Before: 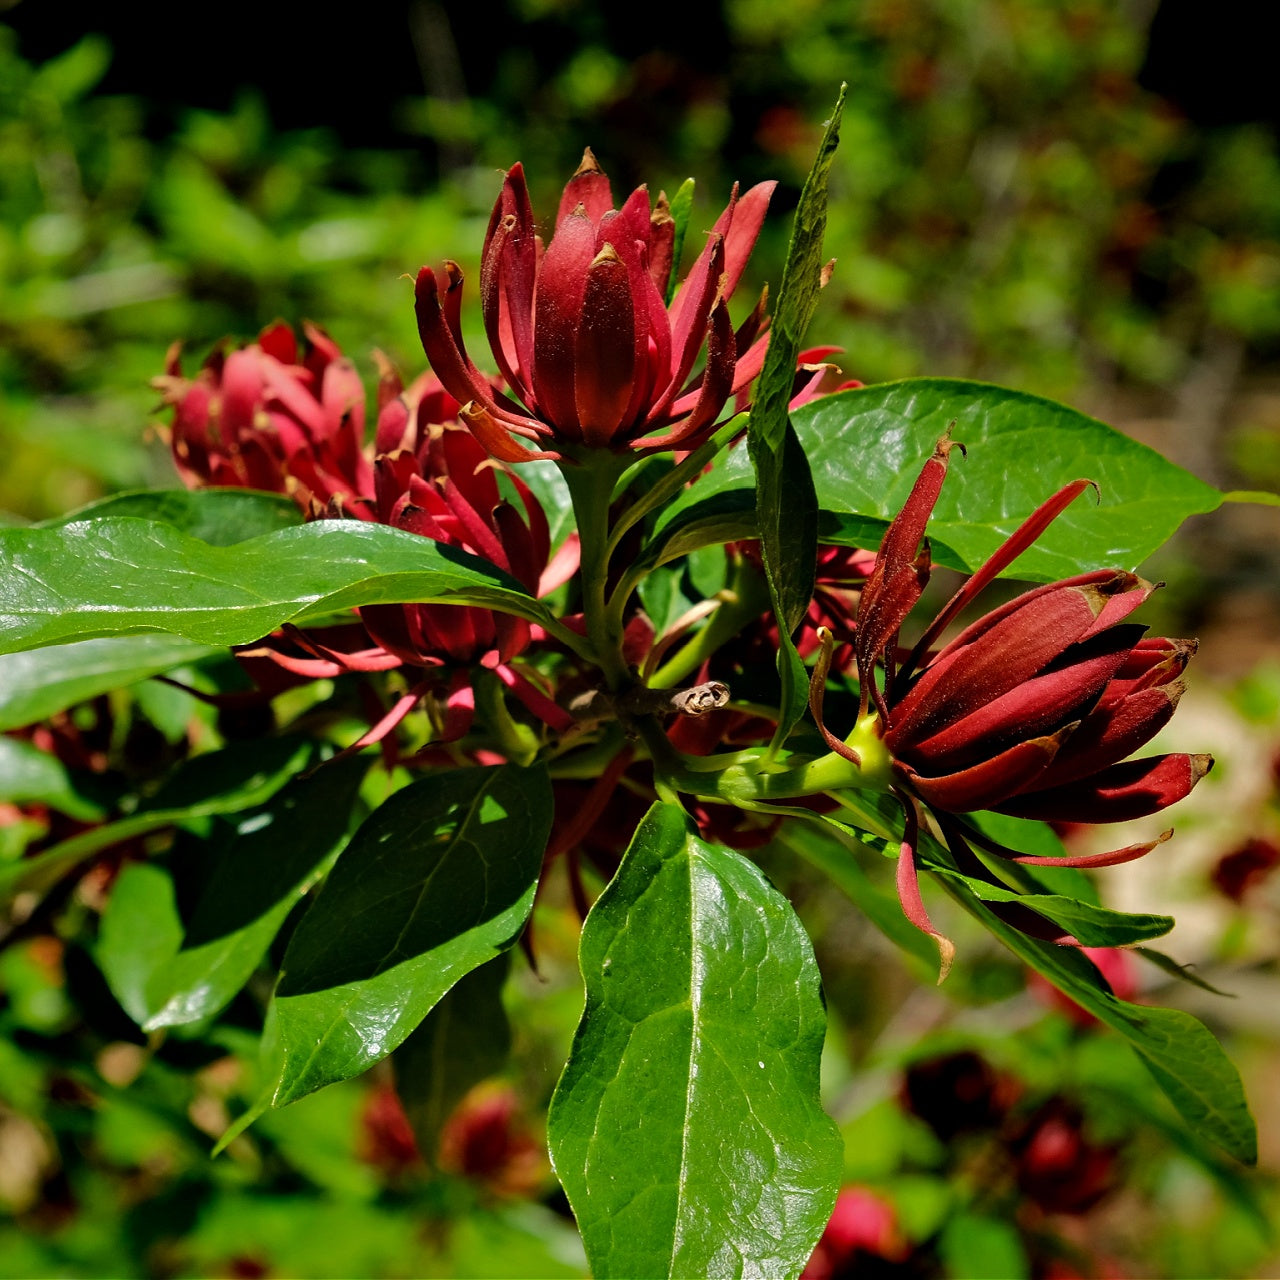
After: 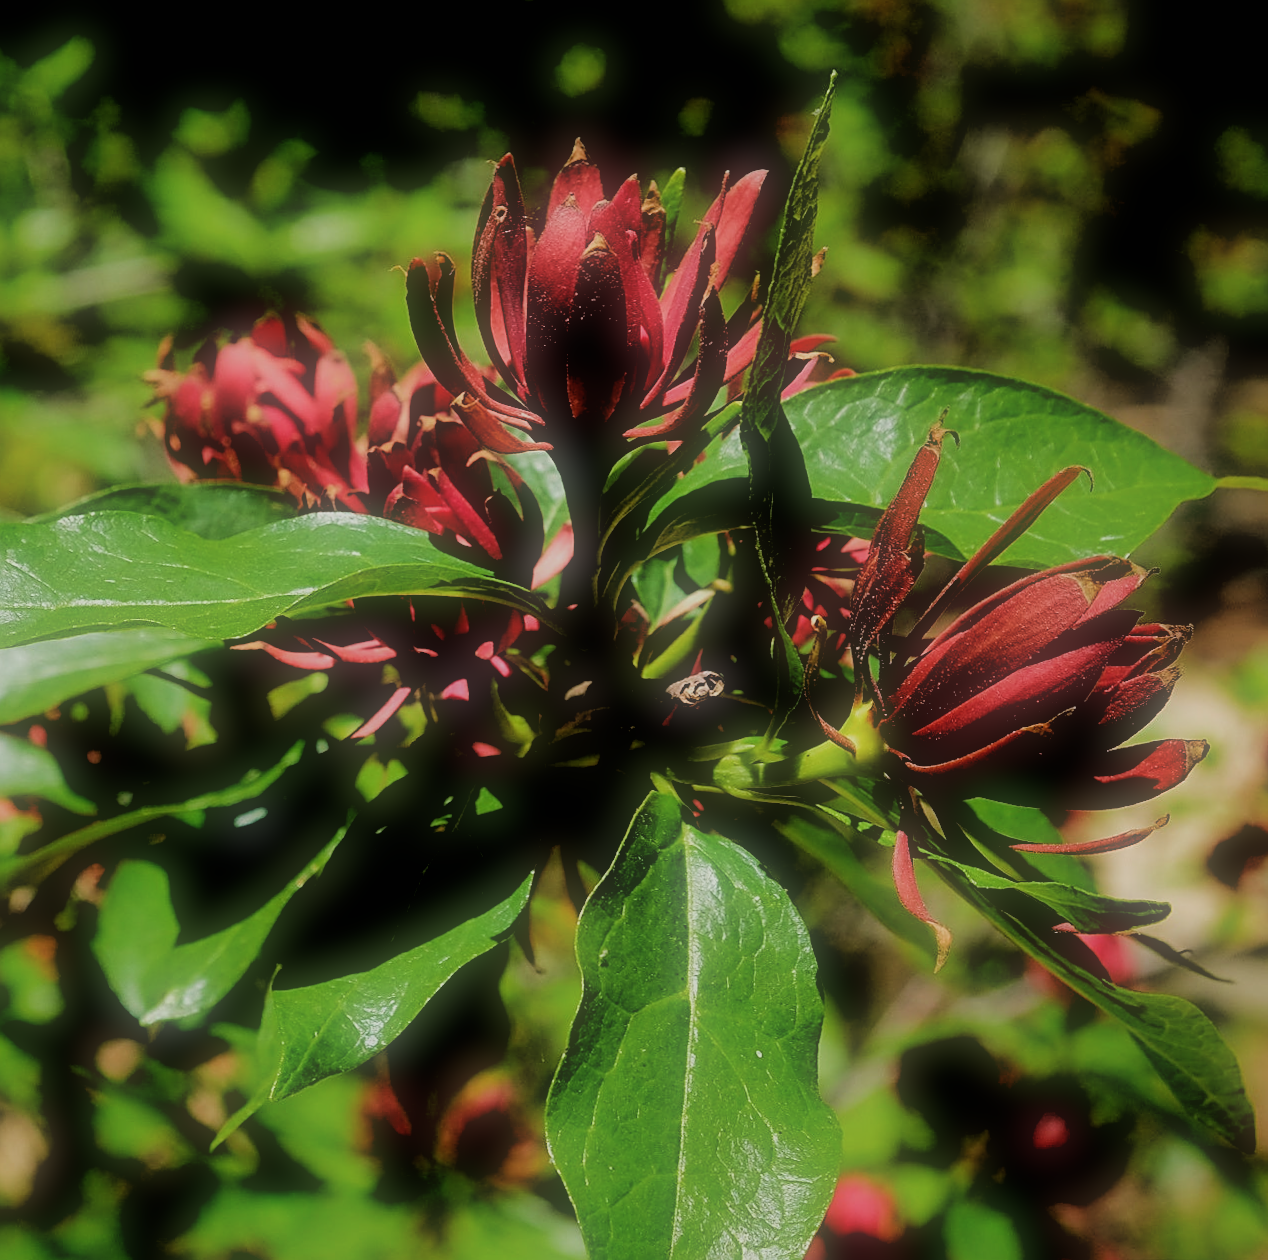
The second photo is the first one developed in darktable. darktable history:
sharpen: on, module defaults
soften: size 60.24%, saturation 65.46%, brightness 0.506 EV, mix 25.7%
filmic rgb: black relative exposure -7.65 EV, white relative exposure 4.56 EV, hardness 3.61, contrast 1.05
rgb levels: levels [[0.029, 0.461, 0.922], [0, 0.5, 1], [0, 0.5, 1]]
rotate and perspective: rotation -0.45°, automatic cropping original format, crop left 0.008, crop right 0.992, crop top 0.012, crop bottom 0.988
